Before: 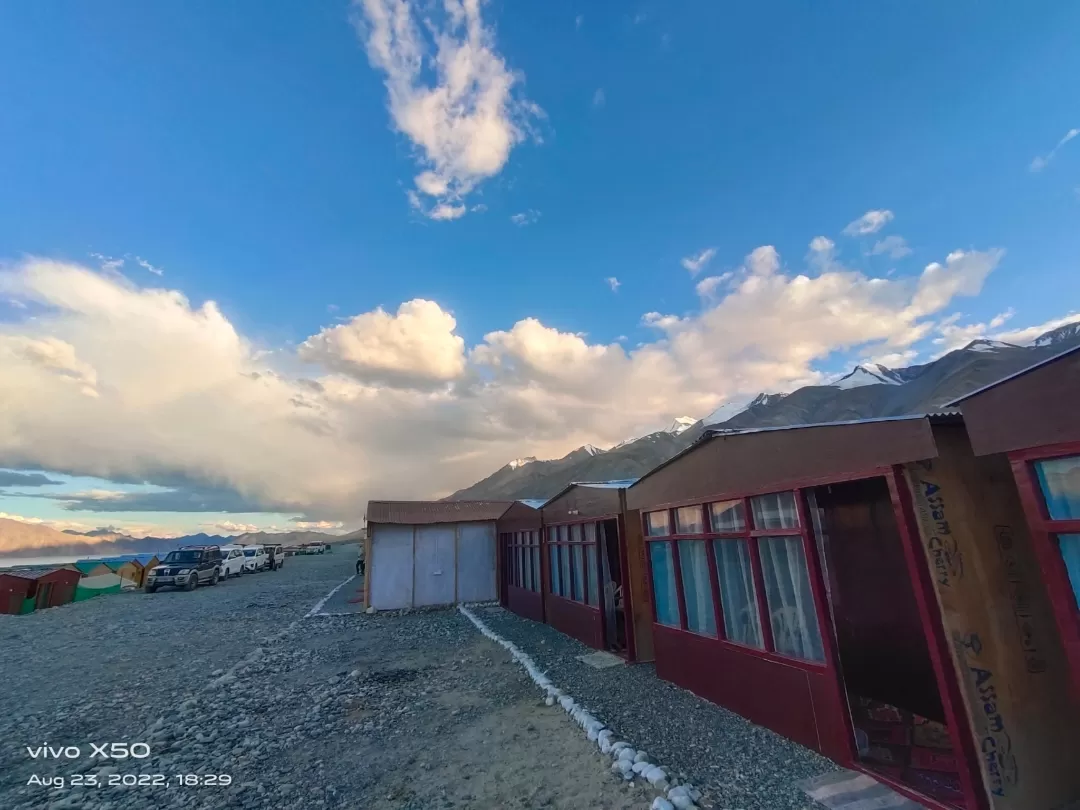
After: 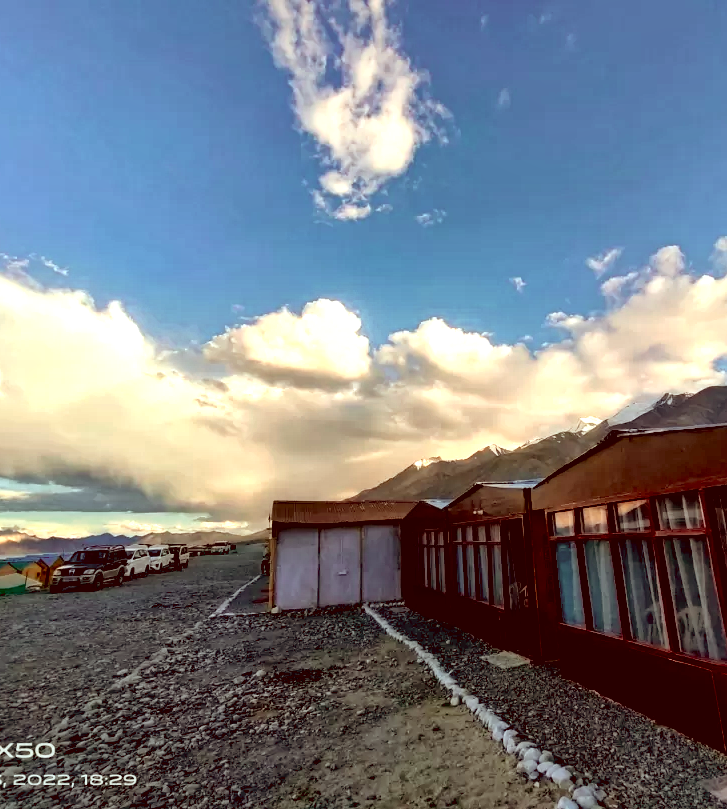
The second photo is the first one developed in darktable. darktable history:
color correction: highlights a* 1.16, highlights b* 24.36, shadows a* 15.83, shadows b* 24.9
crop and rotate: left 8.846%, right 23.748%
color zones: curves: ch0 [(0.018, 0.548) (0.197, 0.654) (0.425, 0.447) (0.605, 0.658) (0.732, 0.579)]; ch1 [(0.105, 0.531) (0.224, 0.531) (0.386, 0.39) (0.618, 0.456) (0.732, 0.456) (0.956, 0.421)]; ch2 [(0.039, 0.583) (0.215, 0.465) (0.399, 0.544) (0.465, 0.548) (0.614, 0.447) (0.724, 0.43) (0.882, 0.623) (0.956, 0.632)]
exposure: black level correction 0.026, exposure 0.183 EV, compensate highlight preservation false
local contrast: mode bilateral grid, contrast 24, coarseness 59, detail 152%, midtone range 0.2
color calibration: gray › normalize channels true, illuminant F (fluorescent), F source F9 (Cool White Deluxe 4150 K) – high CRI, x 0.373, y 0.373, temperature 4161.06 K, gamut compression 0.015
haze removal: compatibility mode true, adaptive false
